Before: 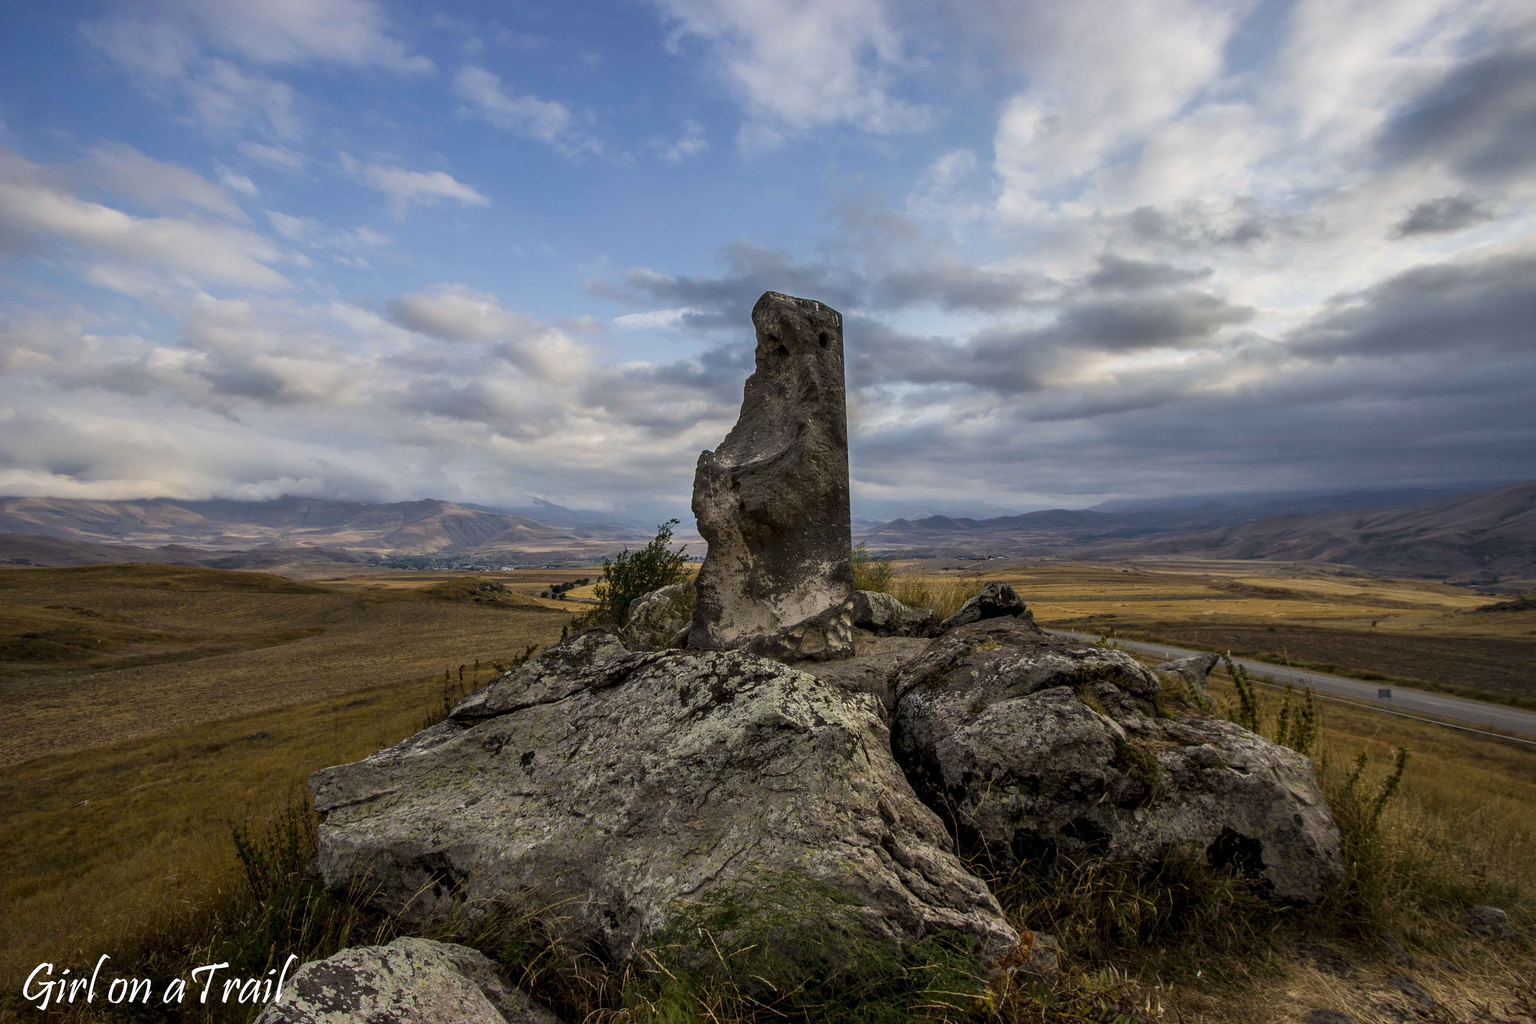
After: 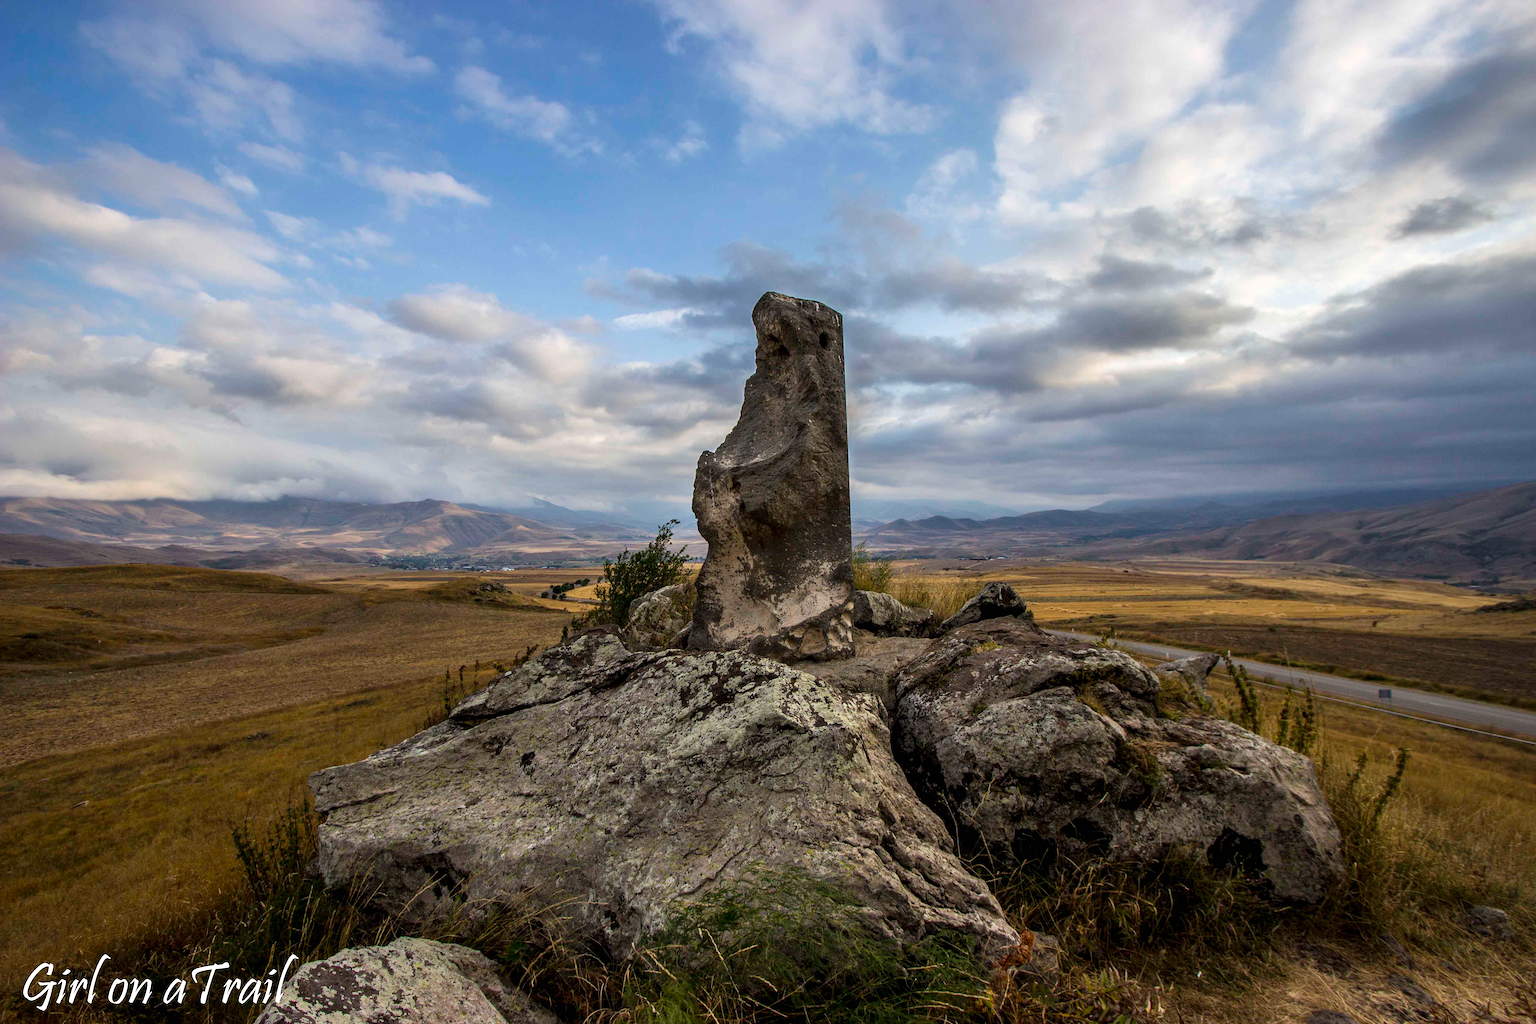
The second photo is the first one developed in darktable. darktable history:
exposure: black level correction 0, exposure 0.3 EV, compensate highlight preservation false
